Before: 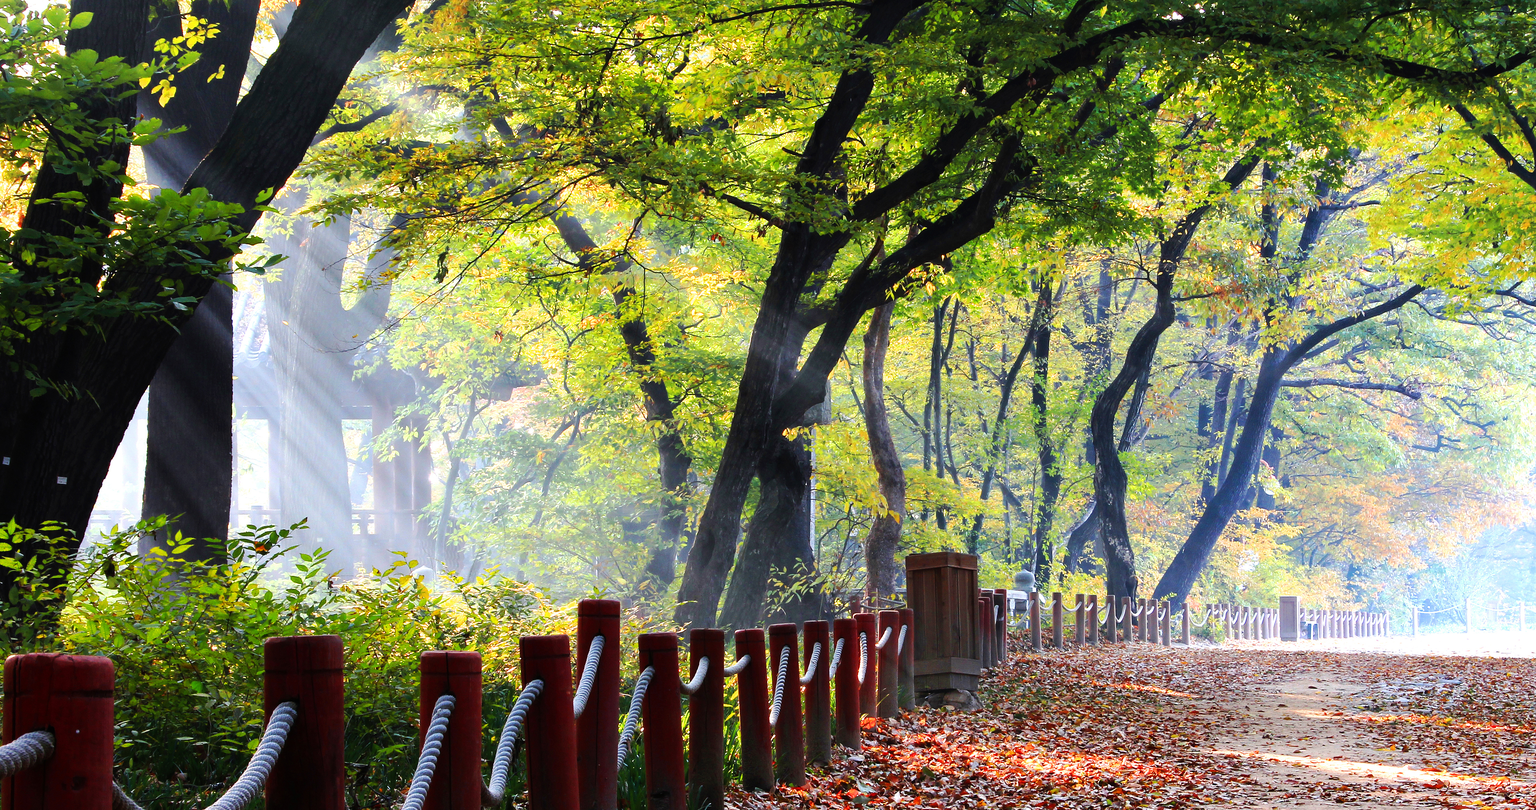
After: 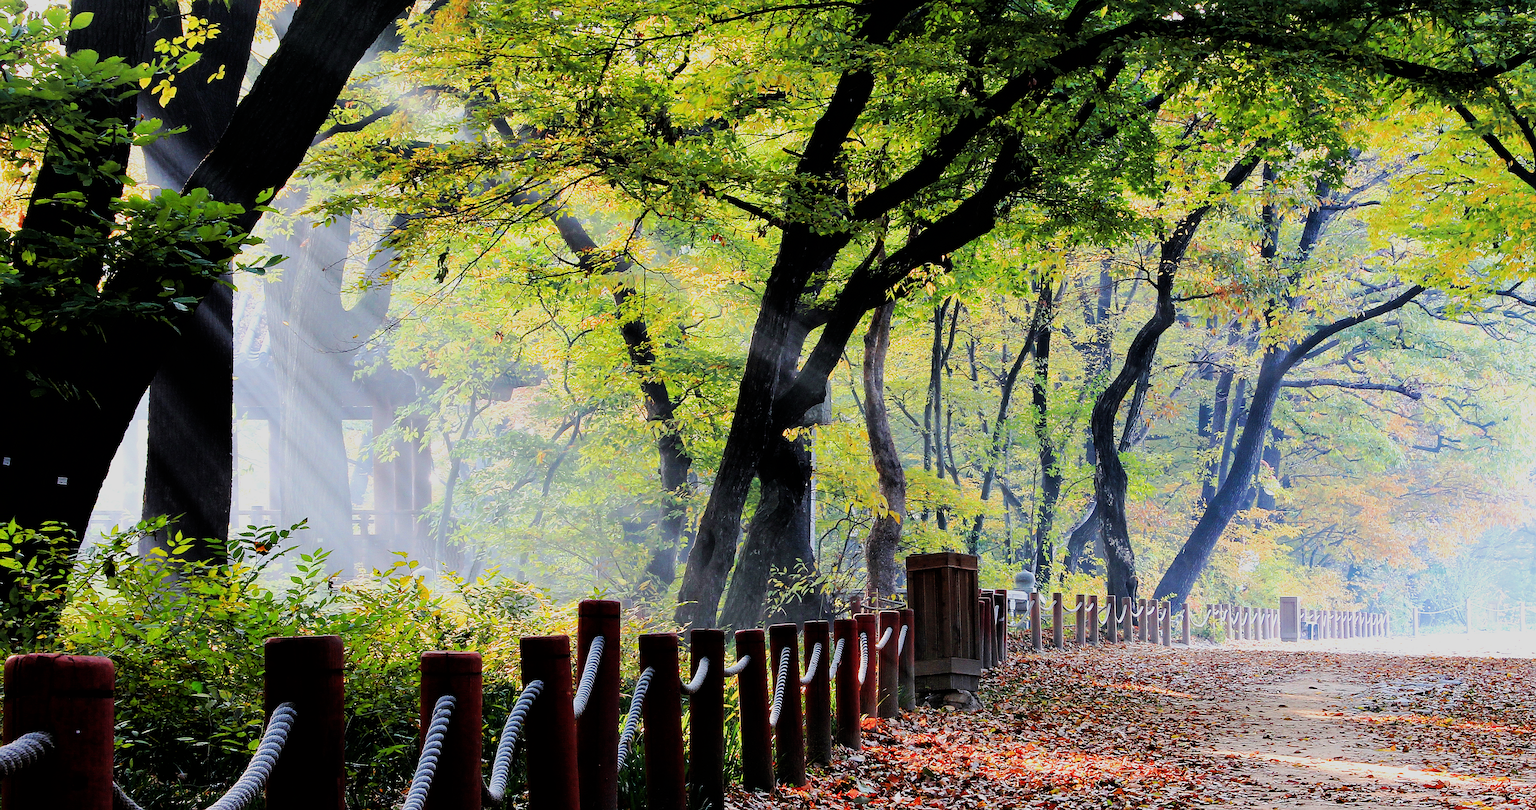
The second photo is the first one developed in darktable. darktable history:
filmic rgb: black relative exposure -5 EV, hardness 2.88, contrast 1.1
sharpen: on, module defaults
